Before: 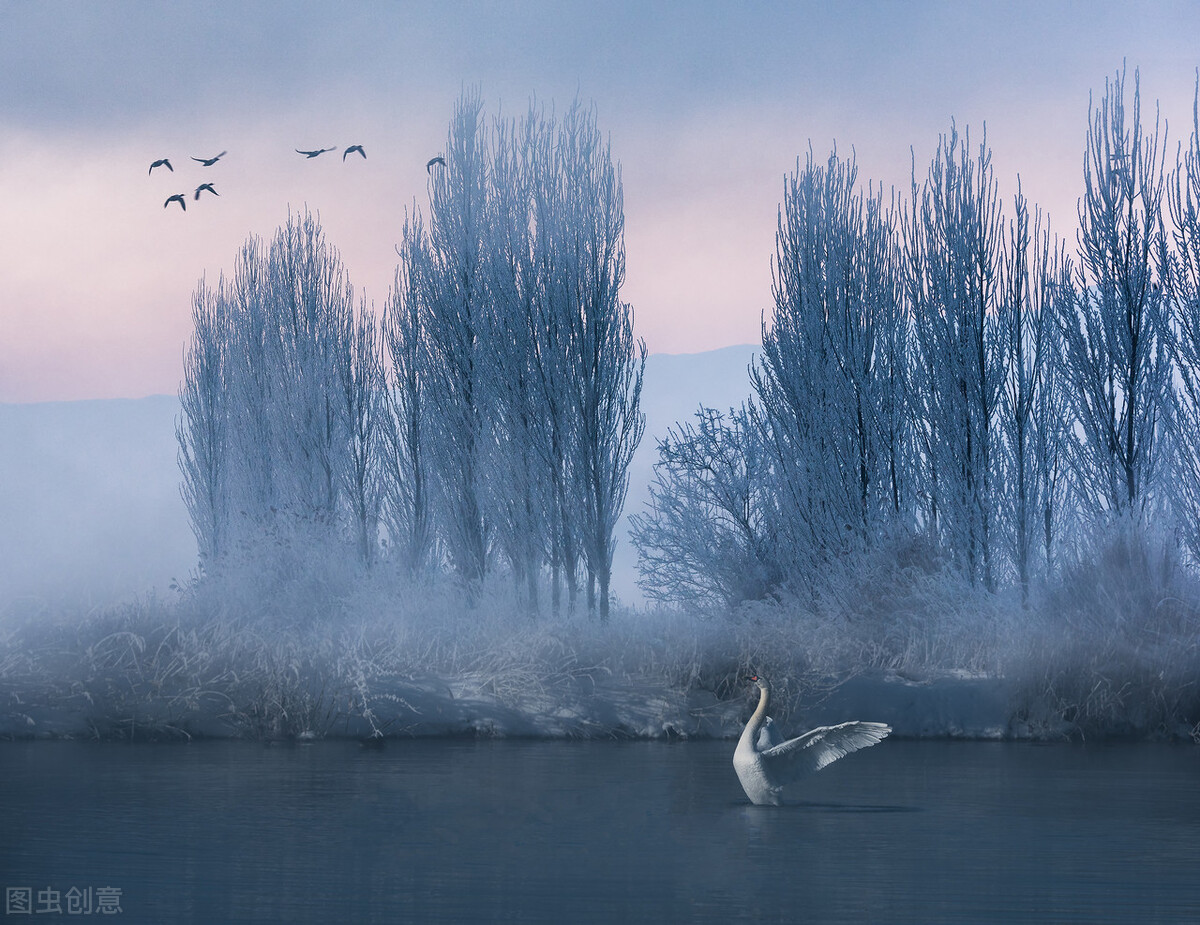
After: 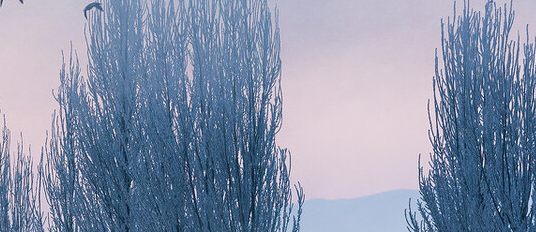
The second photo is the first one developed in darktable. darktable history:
color correction: highlights a* -0.137, highlights b* 0.137
crop: left 28.64%, top 16.832%, right 26.637%, bottom 58.055%
